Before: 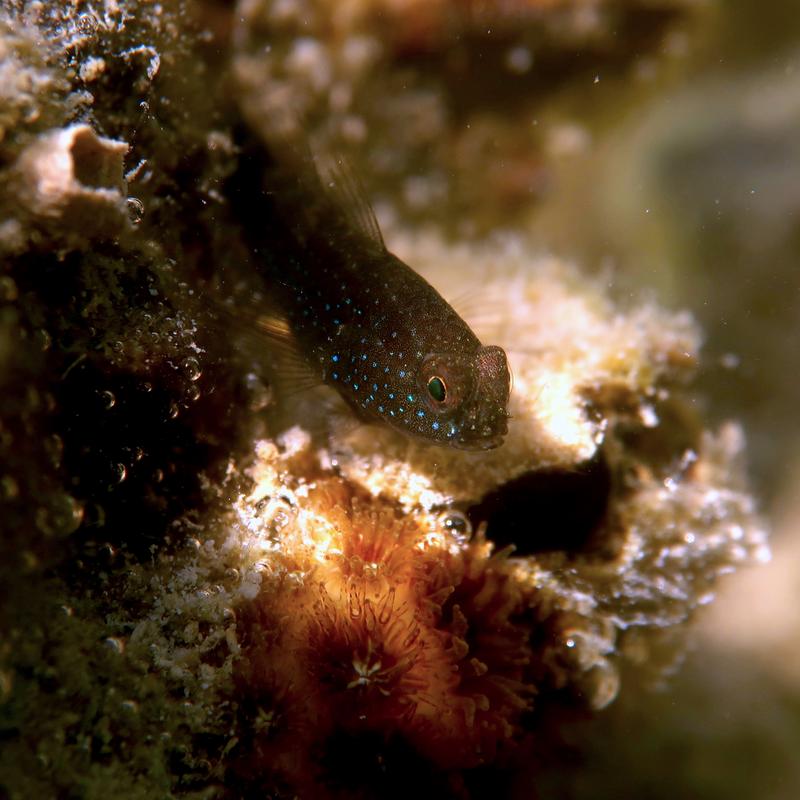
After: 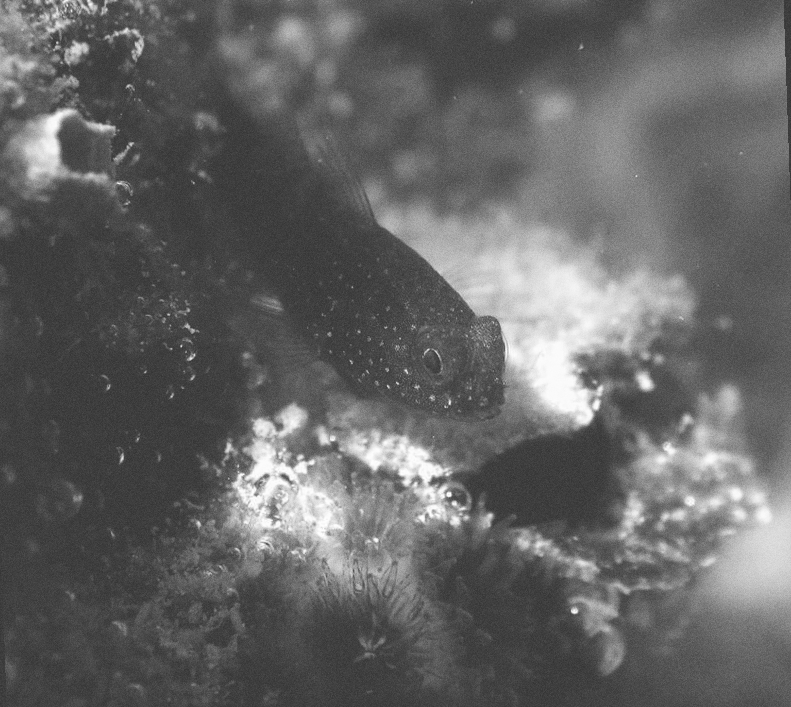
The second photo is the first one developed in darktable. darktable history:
crop and rotate: top 0%, bottom 5.097%
velvia: strength 15%
rgb curve: curves: ch0 [(0, 0) (0.093, 0.159) (0.241, 0.265) (0.414, 0.42) (1, 1)], compensate middle gray true, preserve colors basic power
monochrome: a 32, b 64, size 2.3
rotate and perspective: rotation -2°, crop left 0.022, crop right 0.978, crop top 0.049, crop bottom 0.951
exposure: black level correction -0.041, exposure 0.064 EV, compensate highlight preservation false
grain: coarseness 0.09 ISO
